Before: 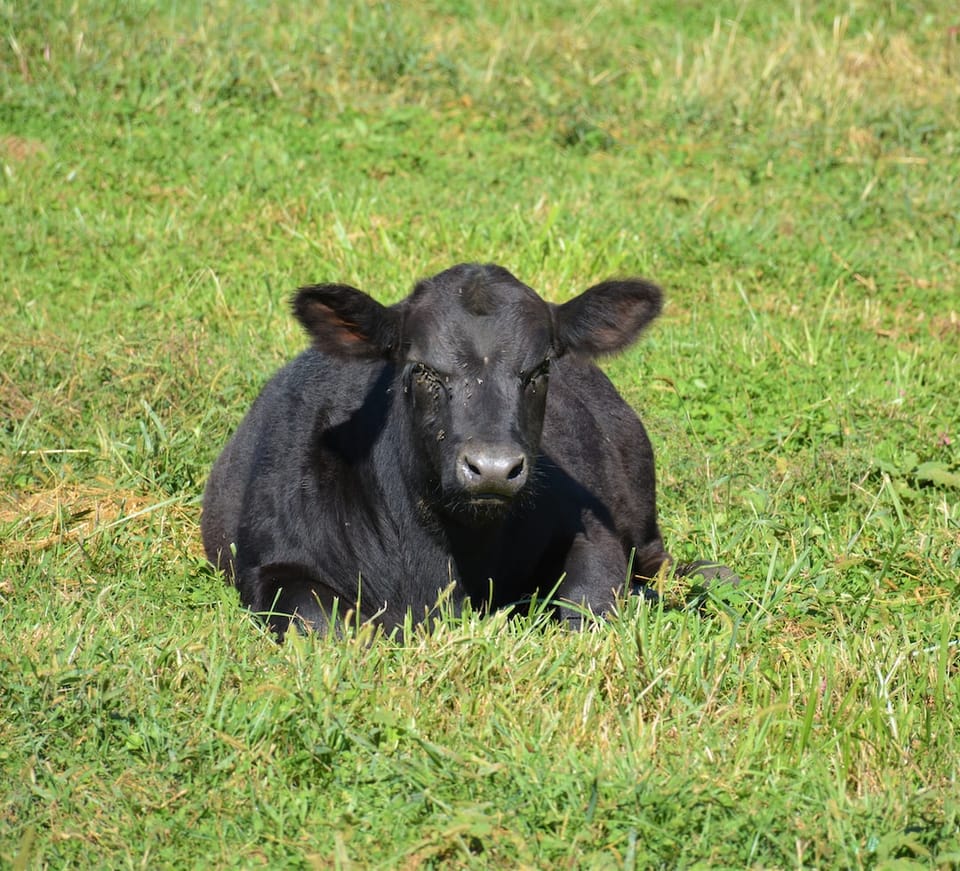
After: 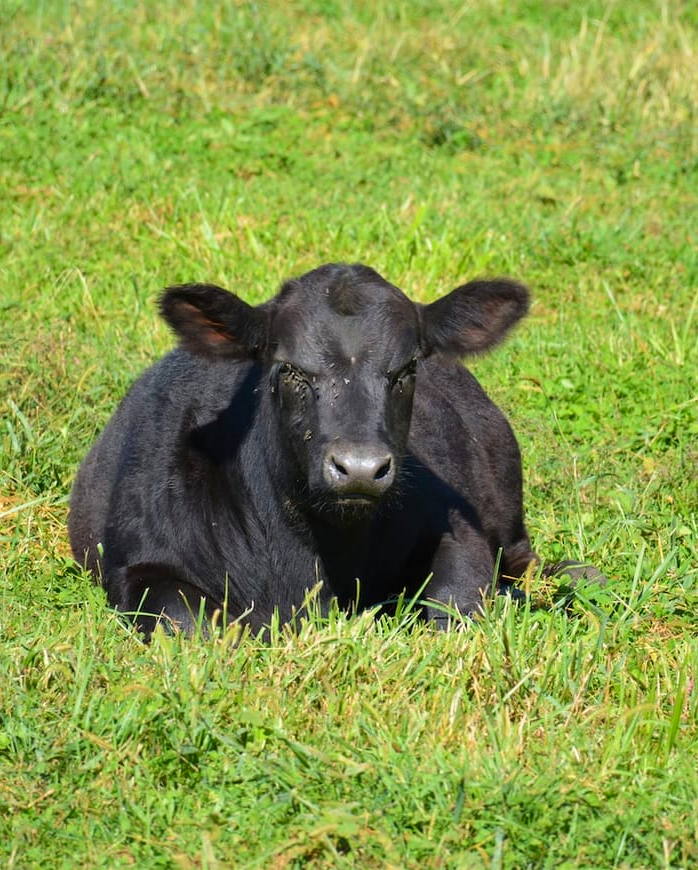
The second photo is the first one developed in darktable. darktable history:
contrast brightness saturation: contrast 0.078, saturation 0.2
crop: left 13.862%, right 13.428%
